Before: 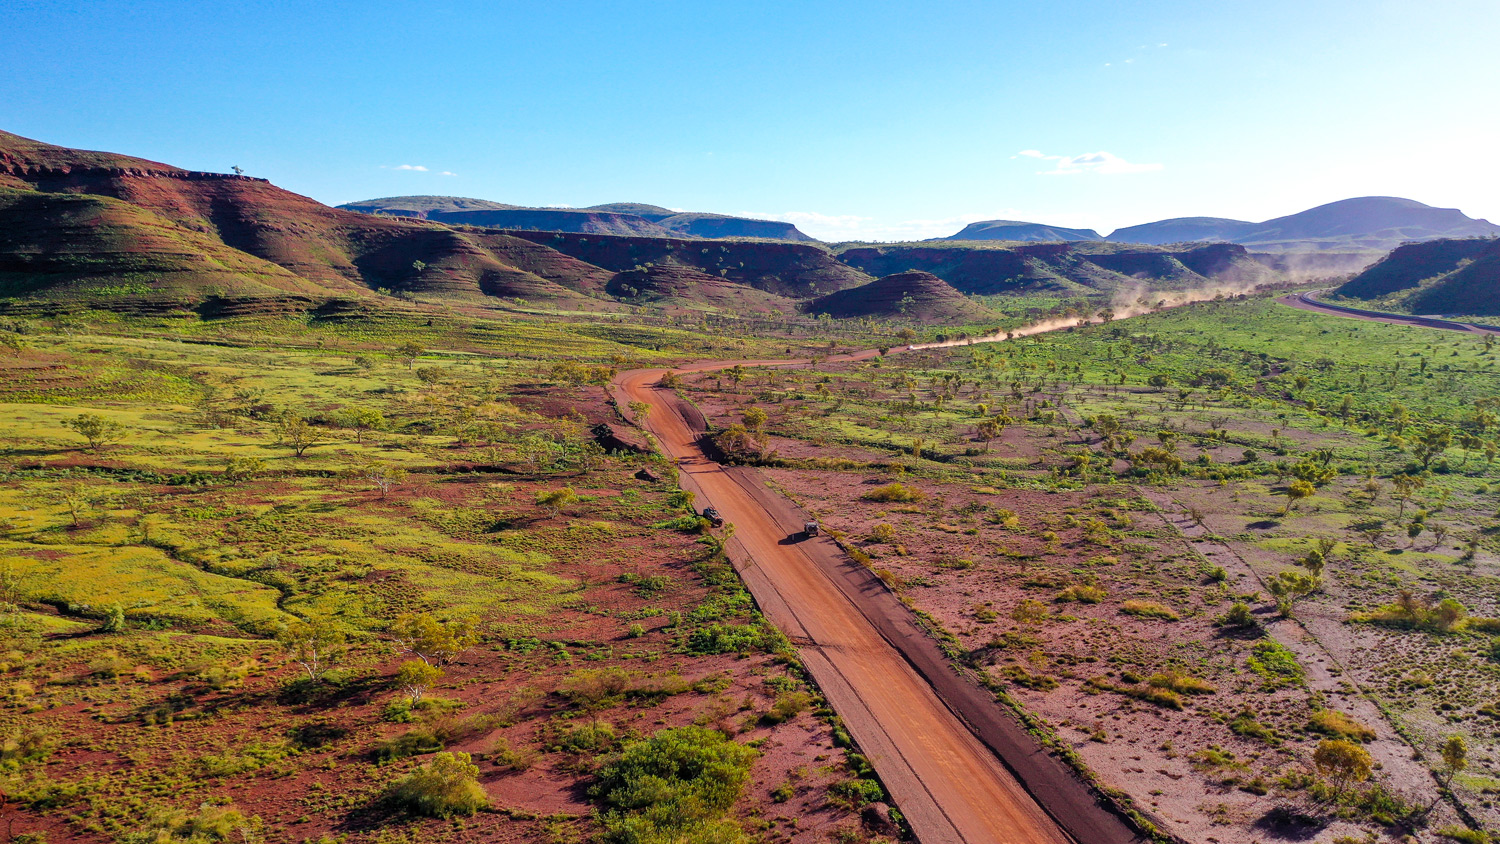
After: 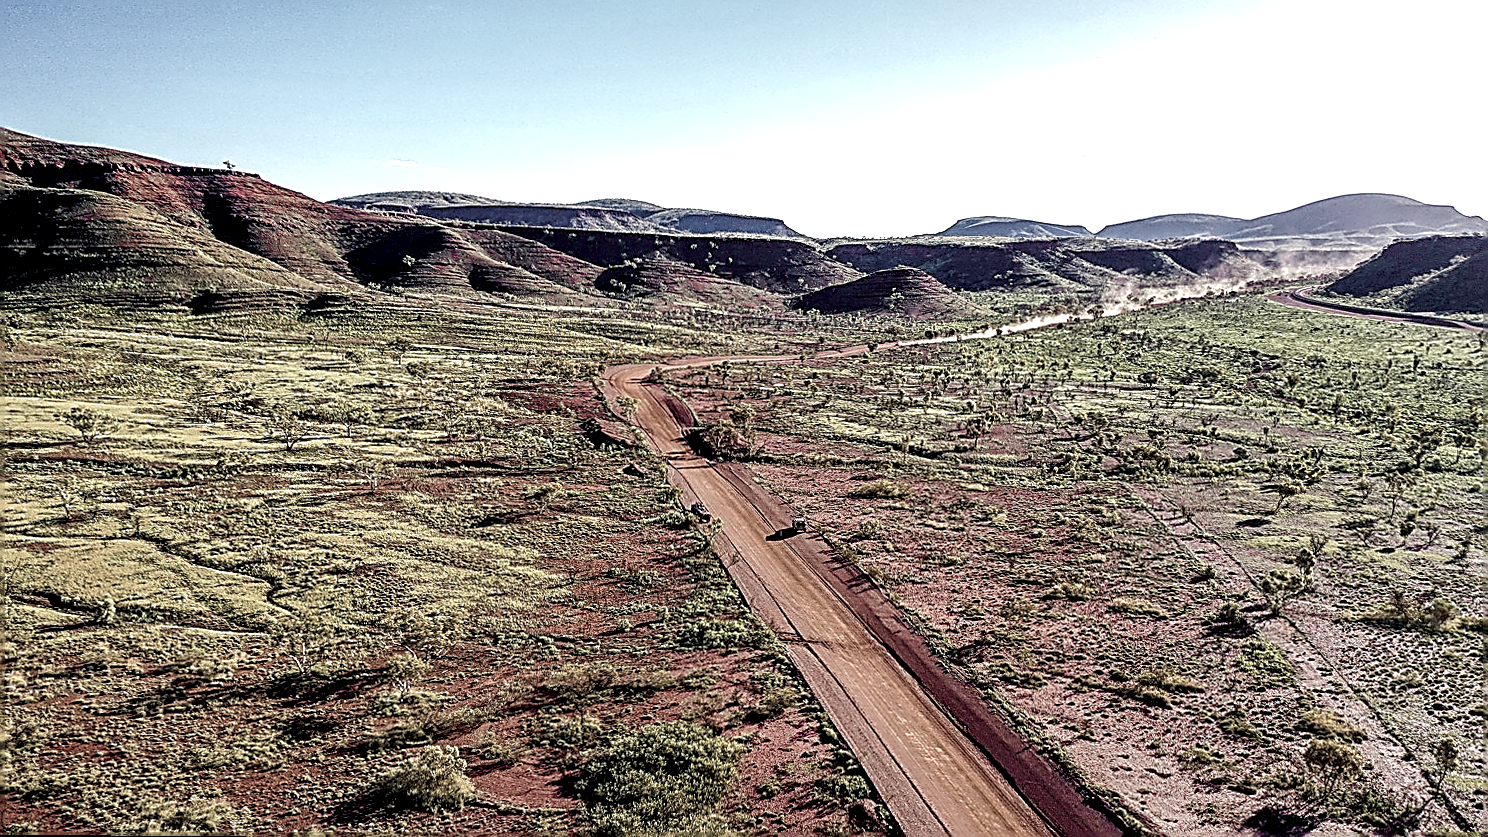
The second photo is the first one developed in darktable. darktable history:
sharpen: amount 1.861
local contrast: detail 160%
rotate and perspective: rotation 0.192°, lens shift (horizontal) -0.015, crop left 0.005, crop right 0.996, crop top 0.006, crop bottom 0.99
color zones: curves: ch1 [(0, 0.34) (0.143, 0.164) (0.286, 0.152) (0.429, 0.176) (0.571, 0.173) (0.714, 0.188) (0.857, 0.199) (1, 0.34)]
color balance rgb: shadows lift › luminance -21.66%, shadows lift › chroma 6.57%, shadows lift › hue 270°, power › chroma 0.68%, power › hue 60°, highlights gain › luminance 6.08%, highlights gain › chroma 1.33%, highlights gain › hue 90°, global offset › luminance -0.87%, perceptual saturation grading › global saturation 26.86%, perceptual saturation grading › highlights -28.39%, perceptual saturation grading › mid-tones 15.22%, perceptual saturation grading › shadows 33.98%, perceptual brilliance grading › highlights 10%, perceptual brilliance grading › mid-tones 5%
exposure: black level correction -0.005, exposure 0.054 EV, compensate highlight preservation false
color calibration: x 0.342, y 0.355, temperature 5146 K
